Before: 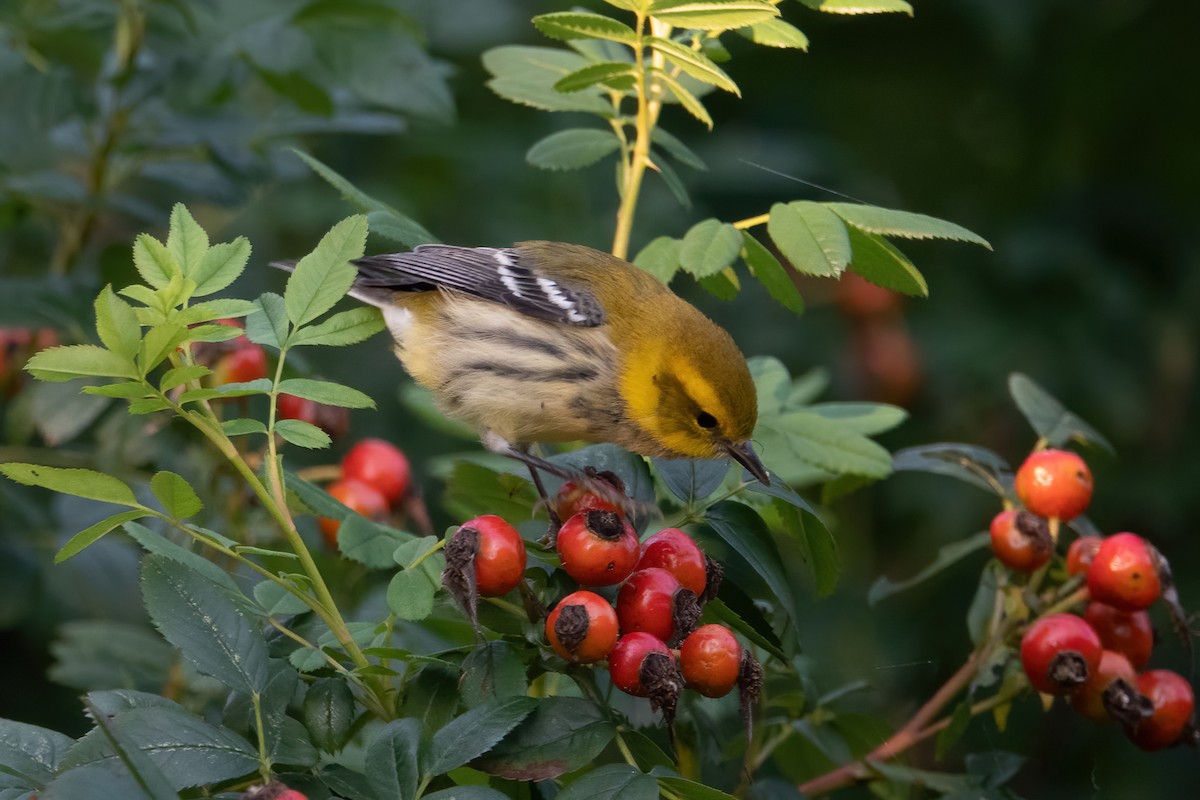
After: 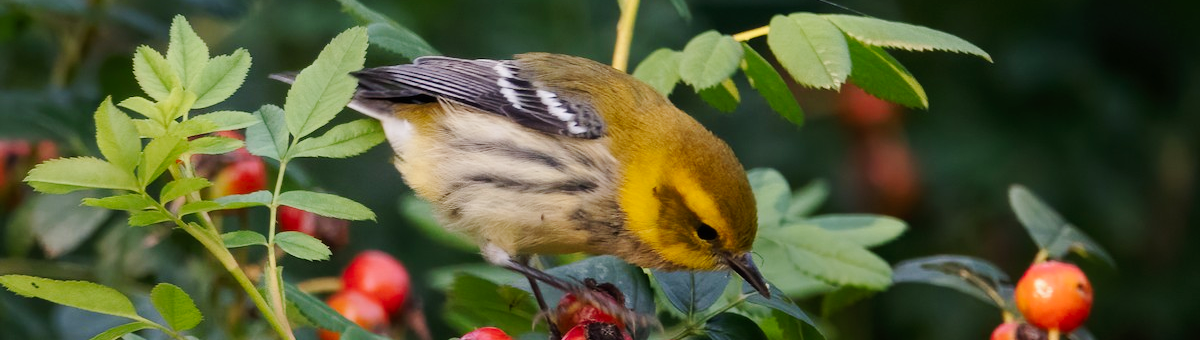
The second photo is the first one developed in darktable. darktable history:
crop and rotate: top 23.519%, bottom 33.94%
tone curve: curves: ch0 [(0, 0) (0.071, 0.047) (0.266, 0.26) (0.483, 0.554) (0.753, 0.811) (1, 0.983)]; ch1 [(0, 0) (0.346, 0.307) (0.408, 0.369) (0.463, 0.443) (0.482, 0.493) (0.502, 0.5) (0.517, 0.502) (0.55, 0.548) (0.597, 0.624) (0.651, 0.698) (1, 1)]; ch2 [(0, 0) (0.346, 0.34) (0.434, 0.46) (0.485, 0.494) (0.5, 0.494) (0.517, 0.506) (0.535, 0.529) (0.583, 0.611) (0.625, 0.666) (1, 1)], preserve colors none
